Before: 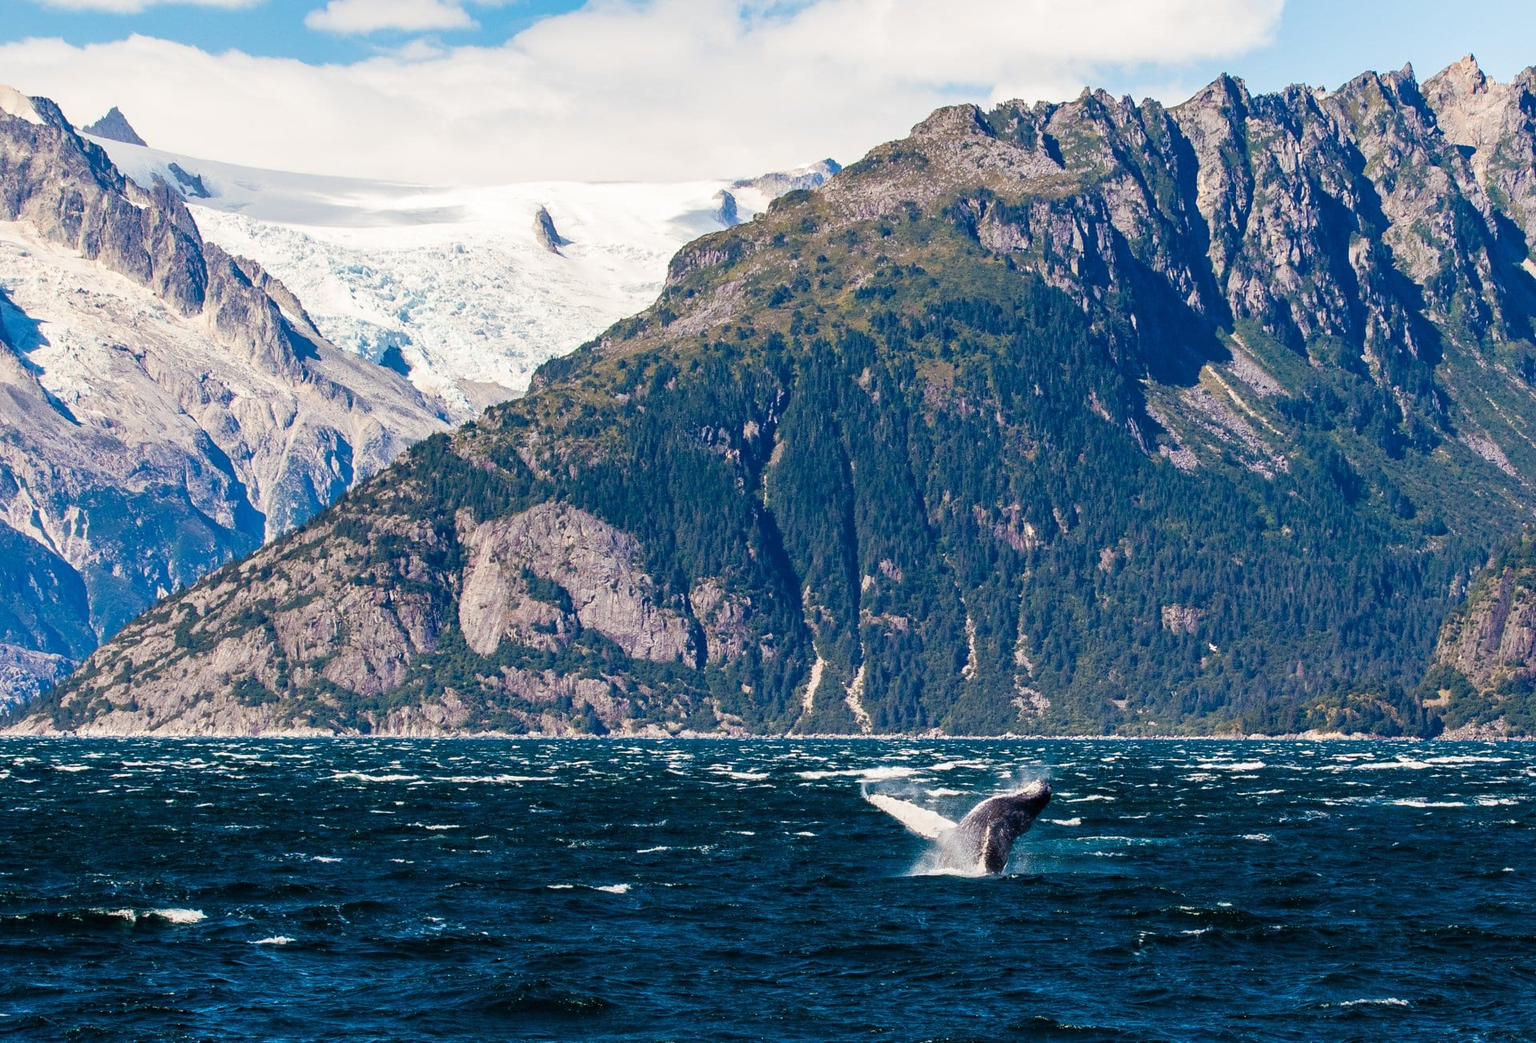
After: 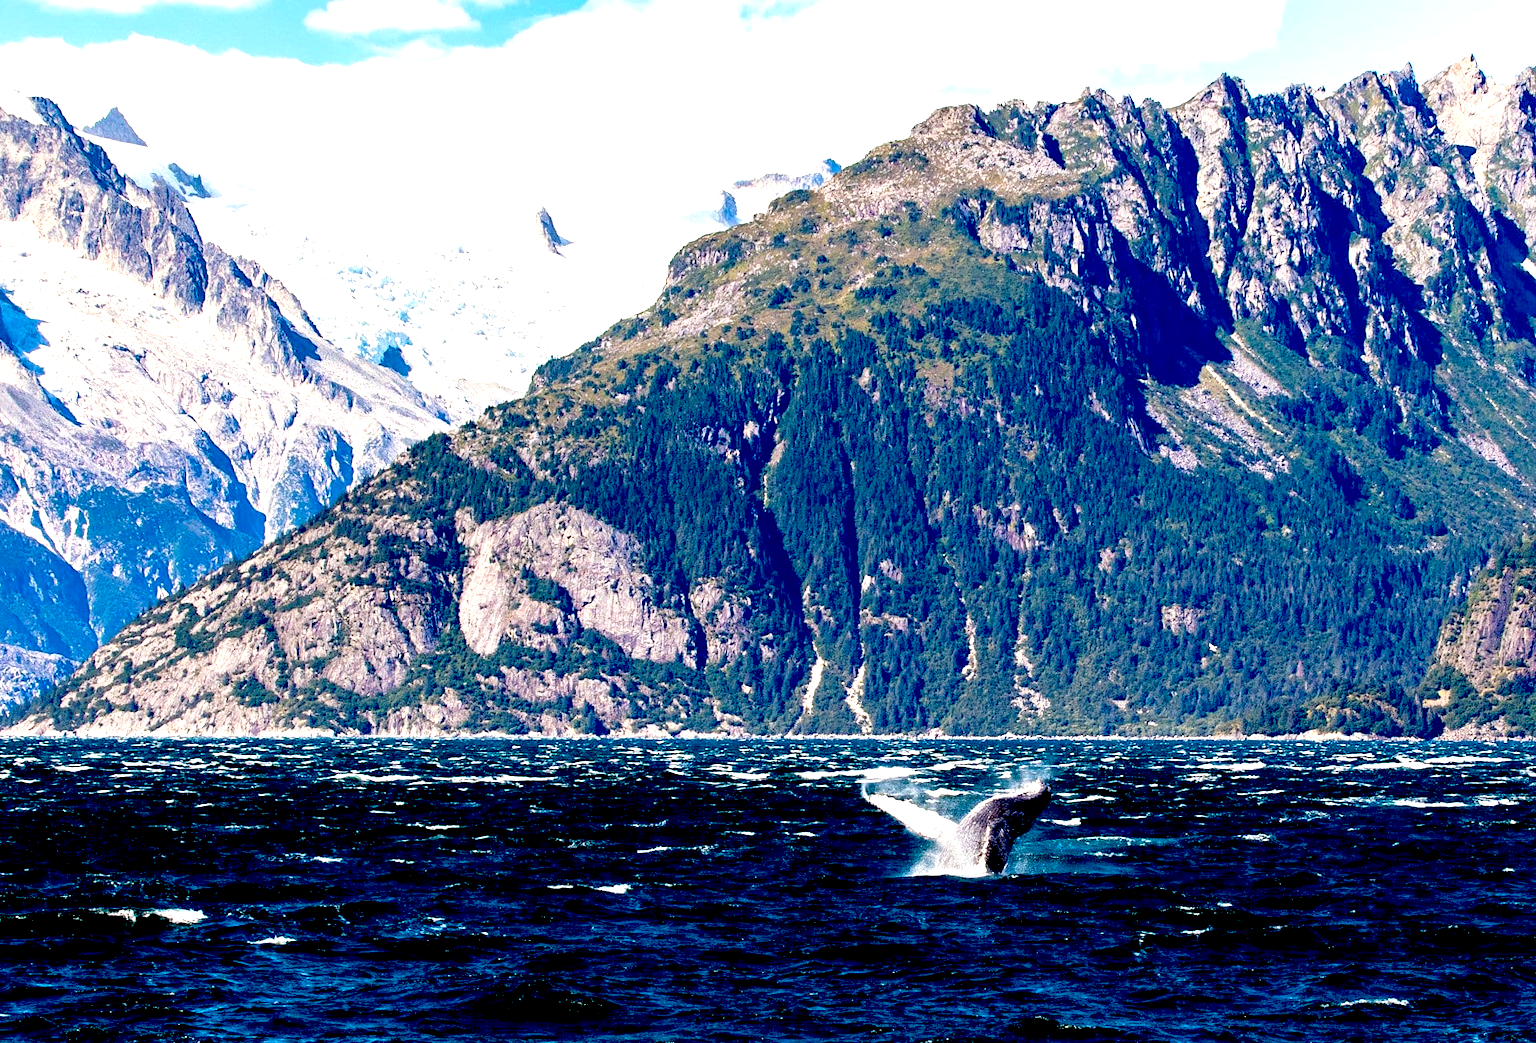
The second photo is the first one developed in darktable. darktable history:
exposure: black level correction 0.036, exposure 0.908 EV, compensate highlight preservation false
